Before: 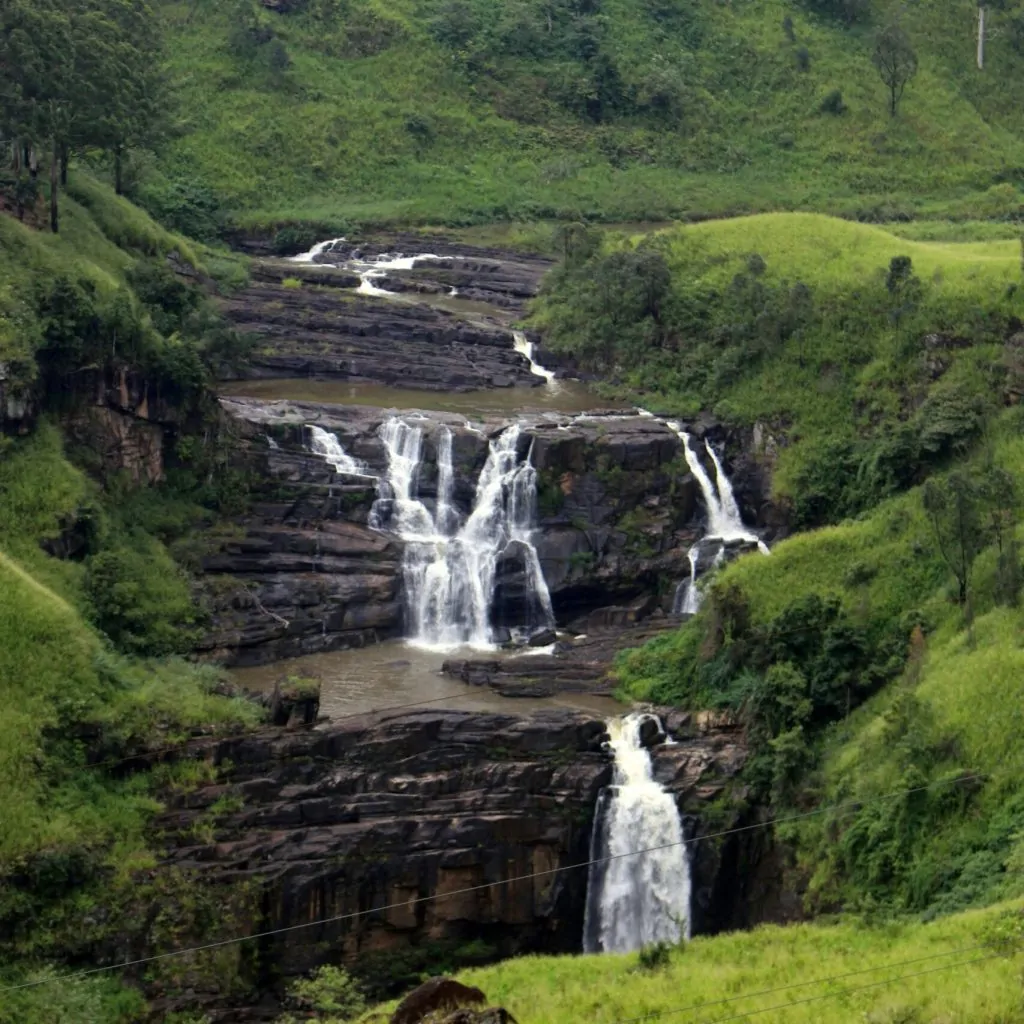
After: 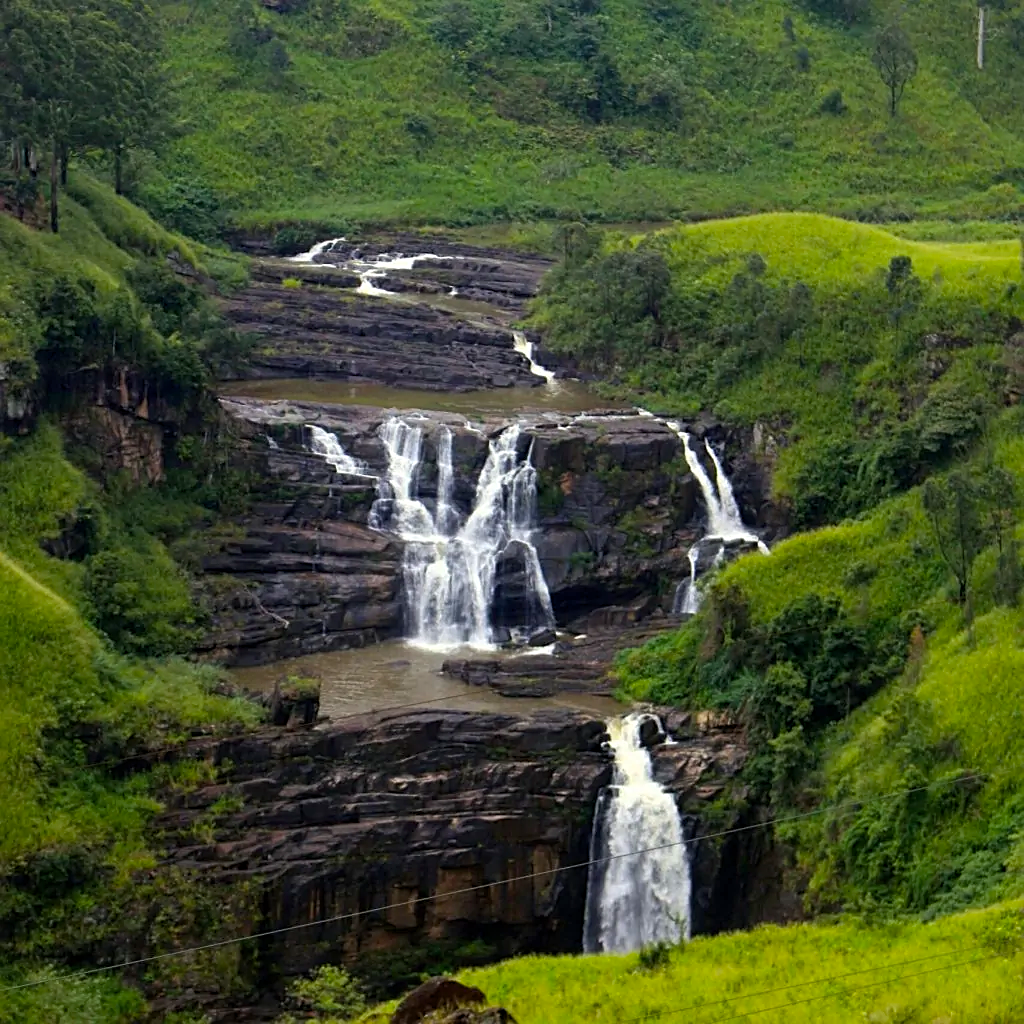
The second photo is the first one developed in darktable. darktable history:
color balance rgb: perceptual saturation grading › global saturation 29.736%, global vibrance 15.084%
sharpen: on, module defaults
